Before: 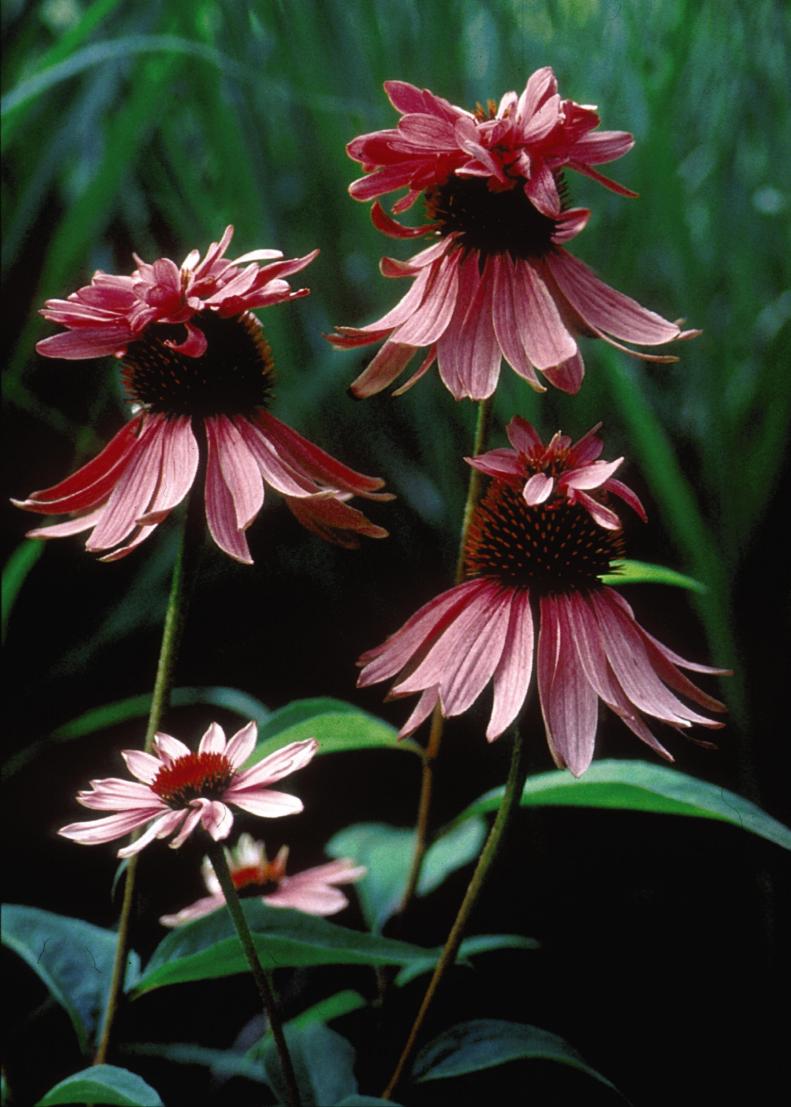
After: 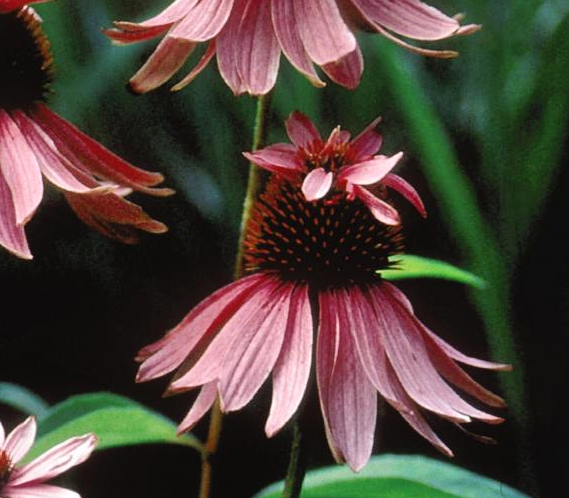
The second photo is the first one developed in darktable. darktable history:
crop and rotate: left 28.033%, top 27.552%, bottom 27.418%
shadows and highlights: white point adjustment 0.075, soften with gaussian
